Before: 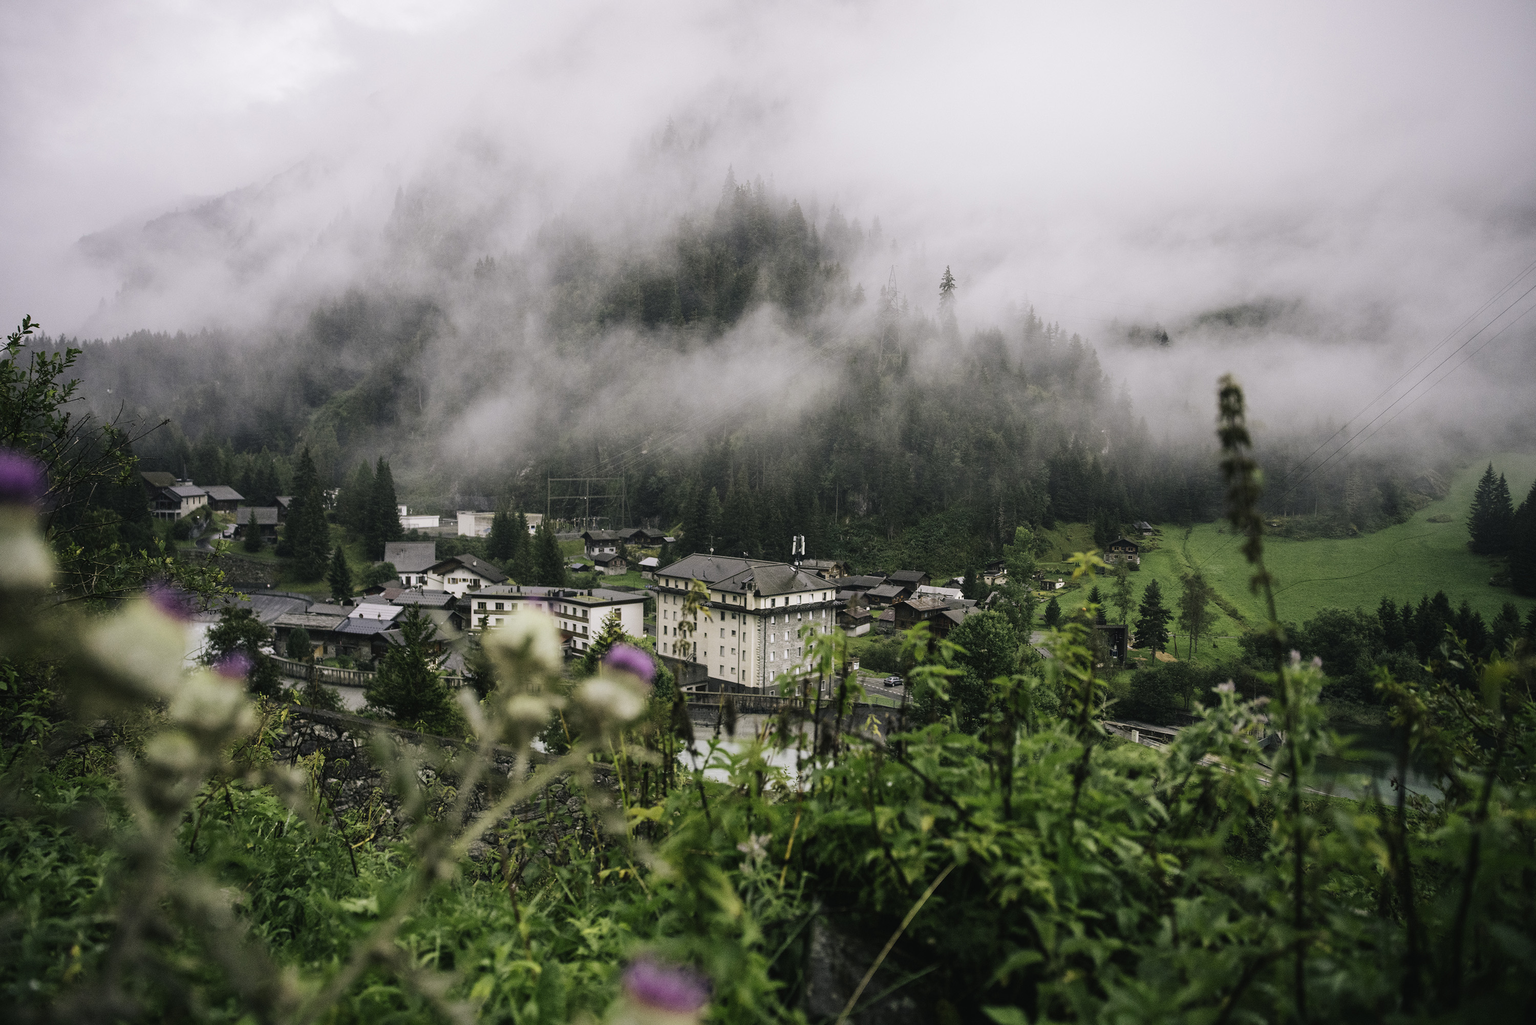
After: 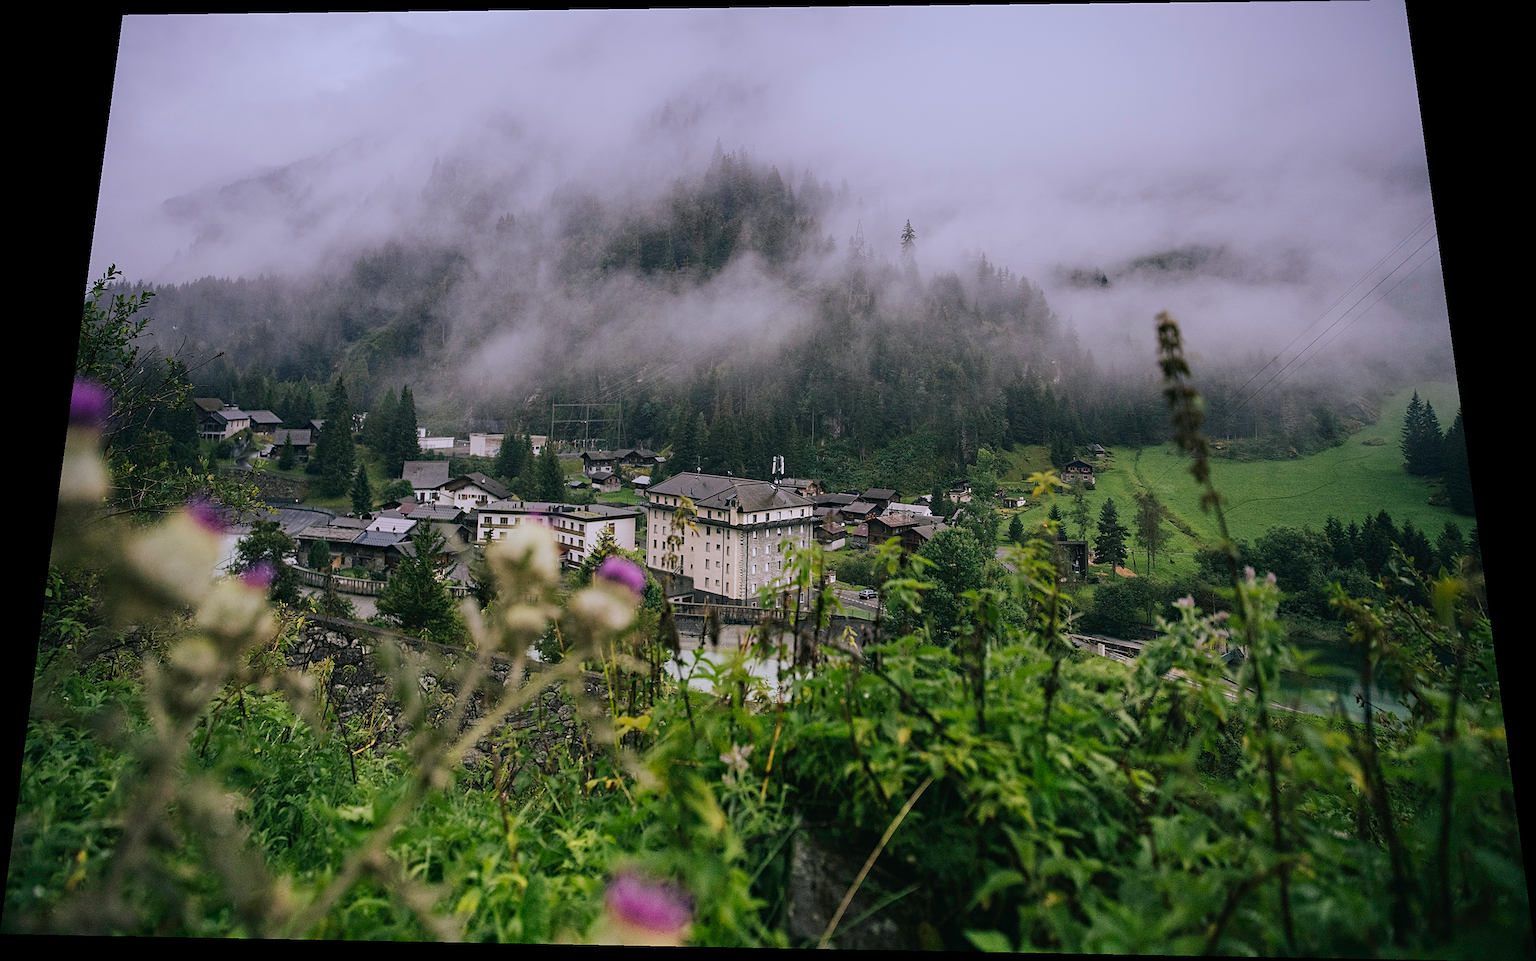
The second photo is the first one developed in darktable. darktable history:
sharpen: on, module defaults
rotate and perspective: rotation 0.128°, lens shift (vertical) -0.181, lens shift (horizontal) -0.044, shear 0.001, automatic cropping off
haze removal: strength 0.29, distance 0.25, compatibility mode true, adaptive false
graduated density: hue 238.83°, saturation 50%
